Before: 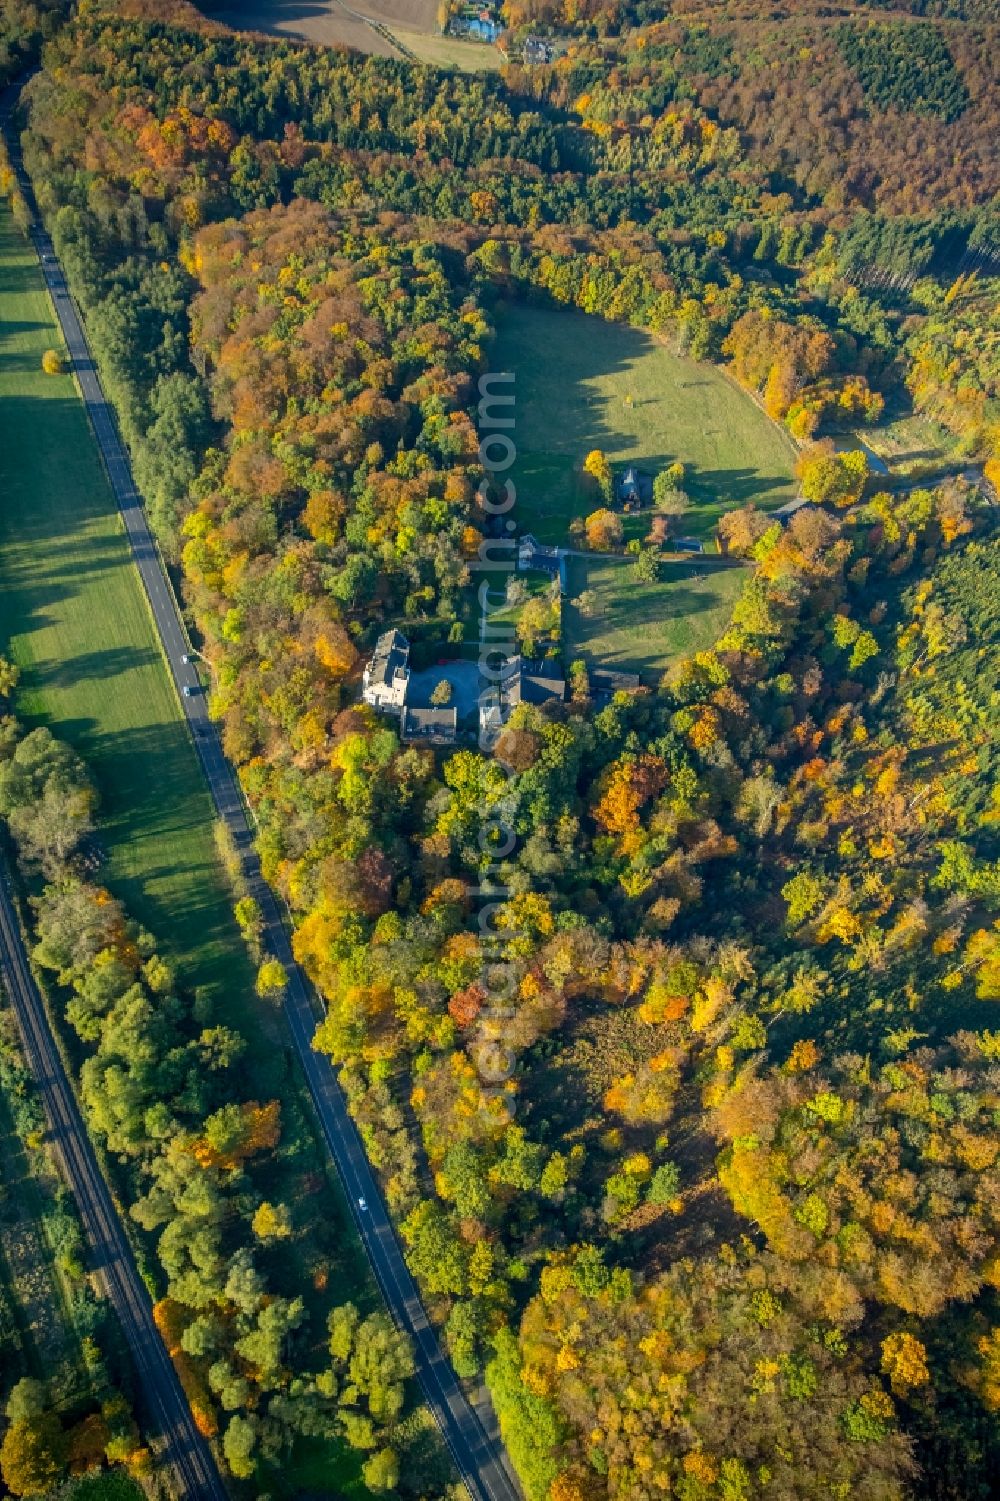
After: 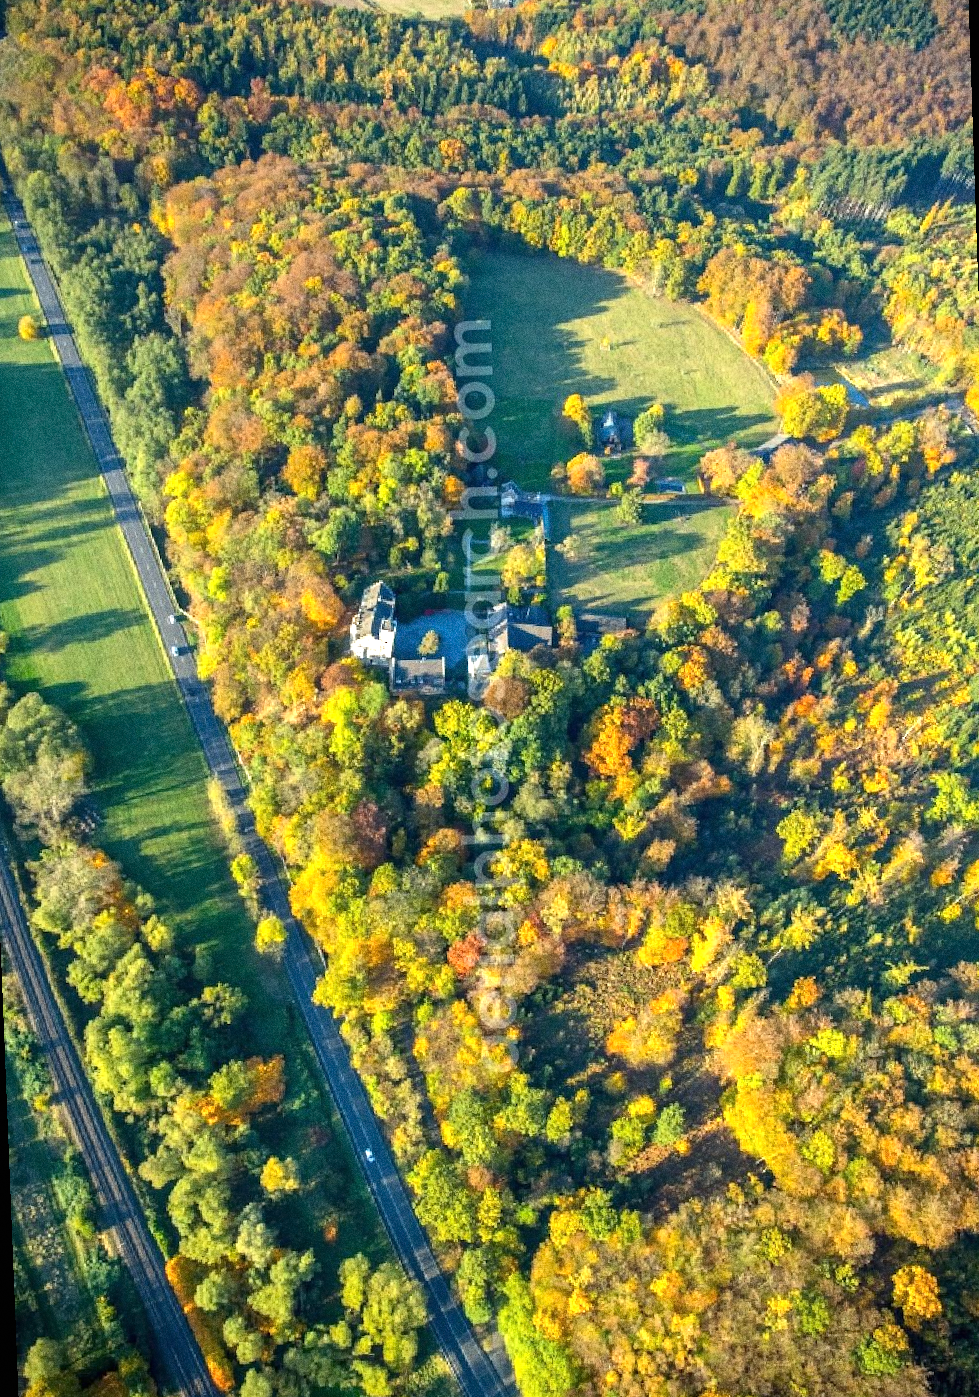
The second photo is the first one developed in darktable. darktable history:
rotate and perspective: rotation -2.12°, lens shift (vertical) 0.009, lens shift (horizontal) -0.008, automatic cropping original format, crop left 0.036, crop right 0.964, crop top 0.05, crop bottom 0.959
exposure: black level correction 0, exposure 0.95 EV, compensate exposure bias true, compensate highlight preservation false
grain: coarseness 0.09 ISO, strength 40%
